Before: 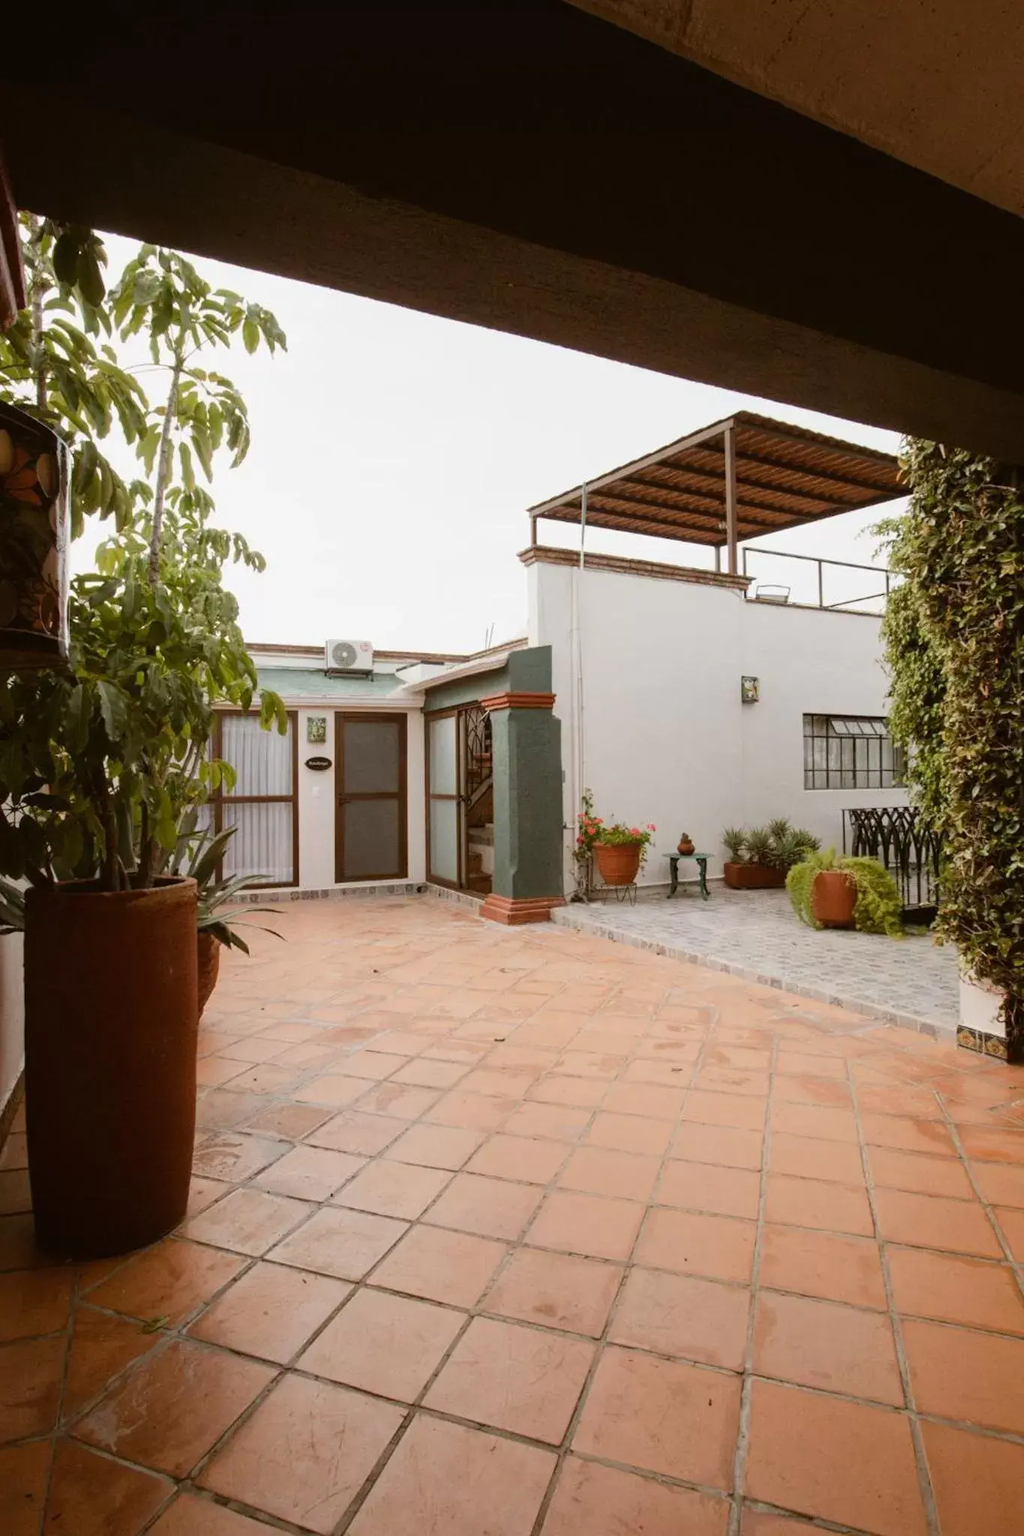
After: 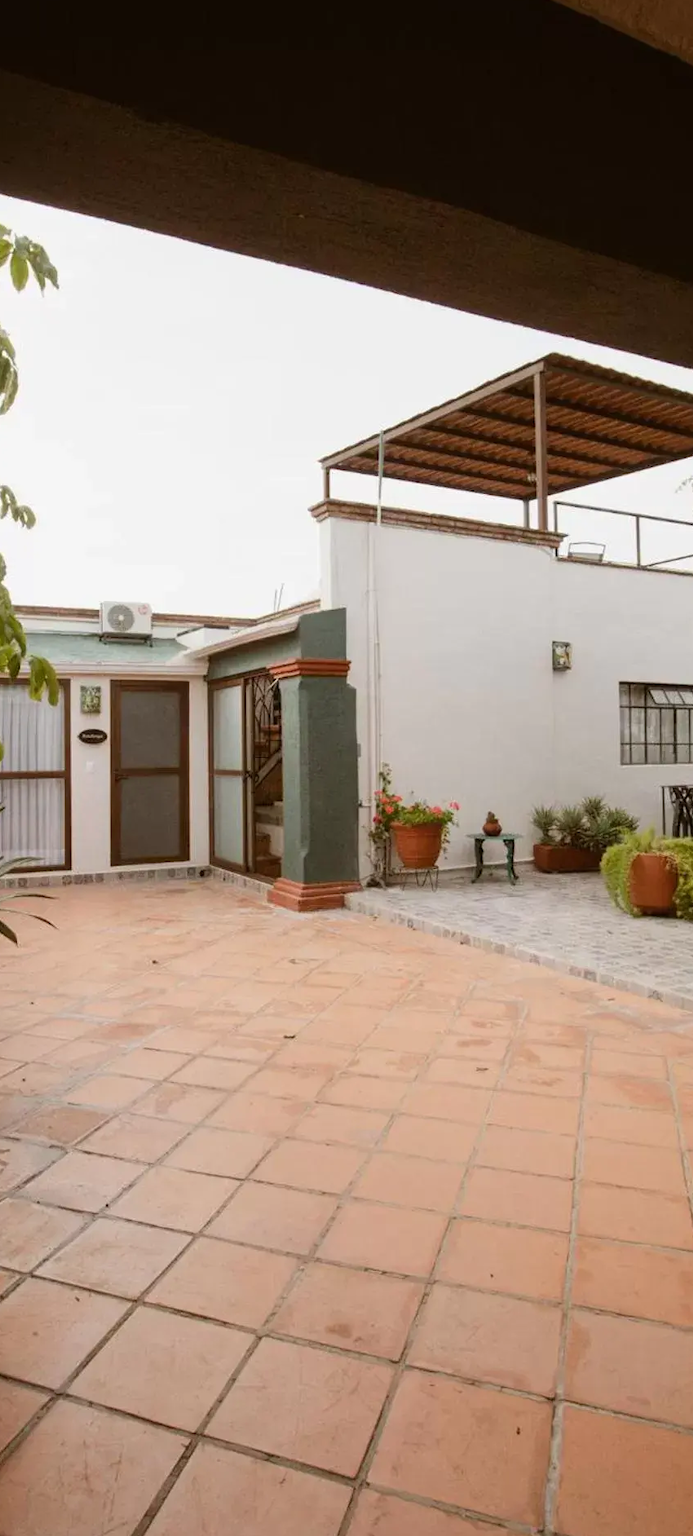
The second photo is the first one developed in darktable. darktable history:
crop and rotate: left 22.838%, top 5.626%, right 14.802%, bottom 2.362%
